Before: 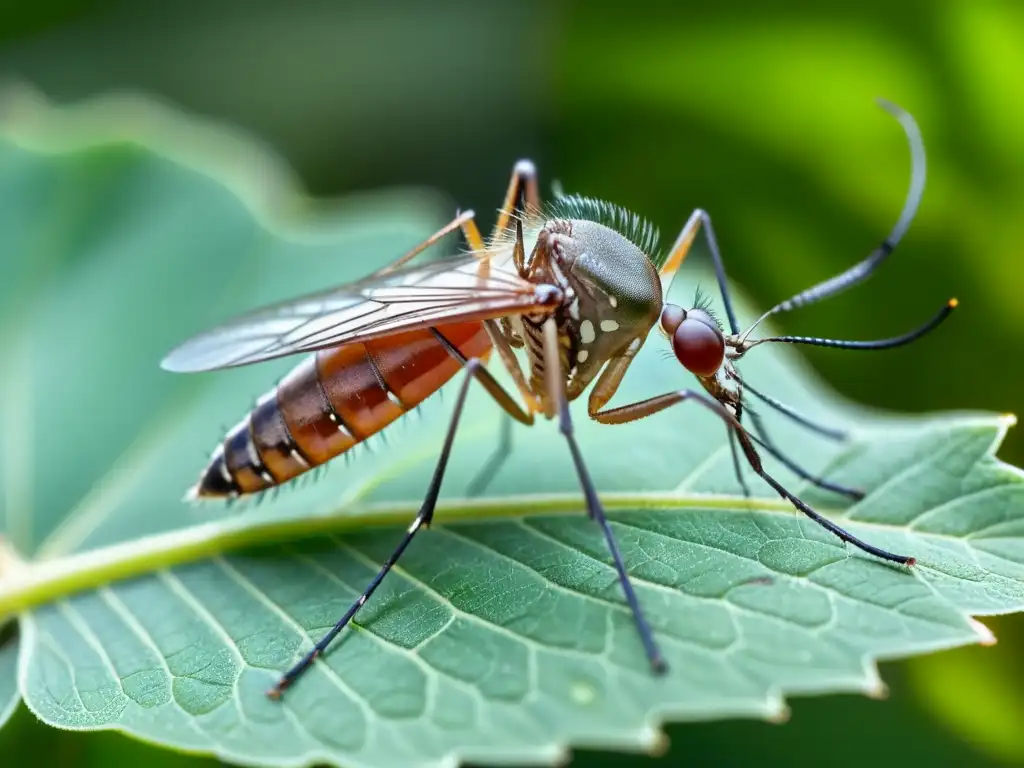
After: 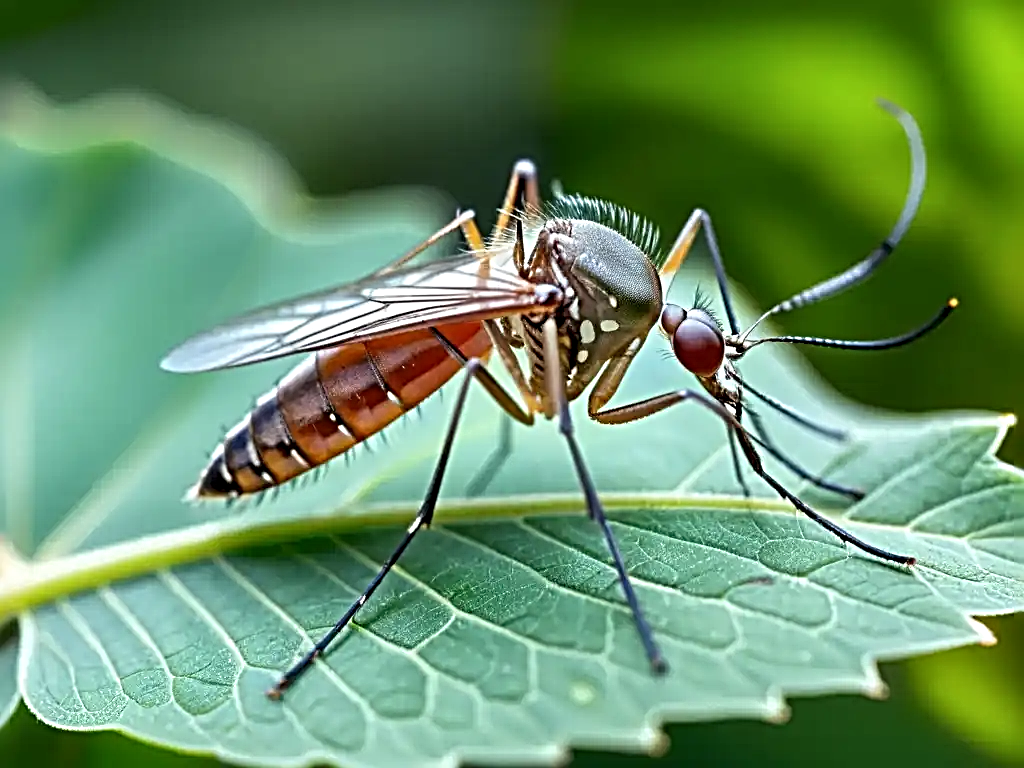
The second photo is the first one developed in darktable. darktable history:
sharpen: radius 3.679, amount 0.924
local contrast: highlights 104%, shadows 97%, detail 119%, midtone range 0.2
